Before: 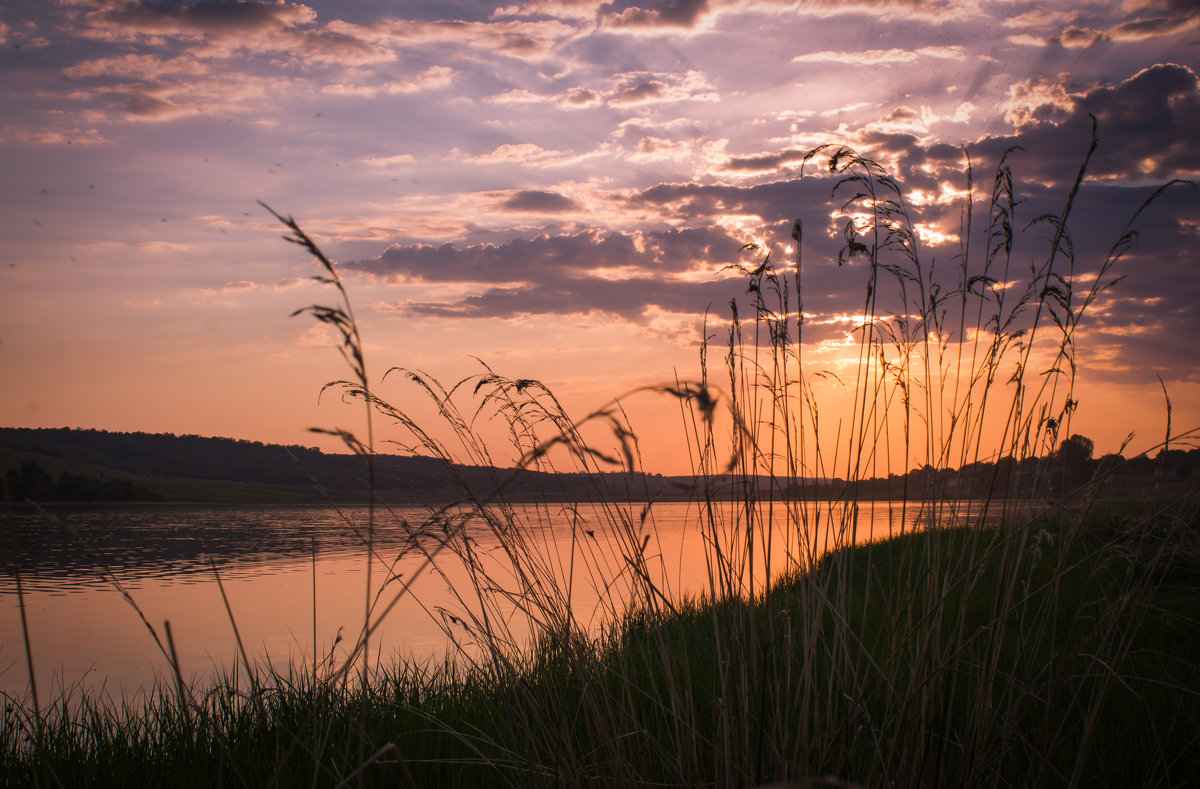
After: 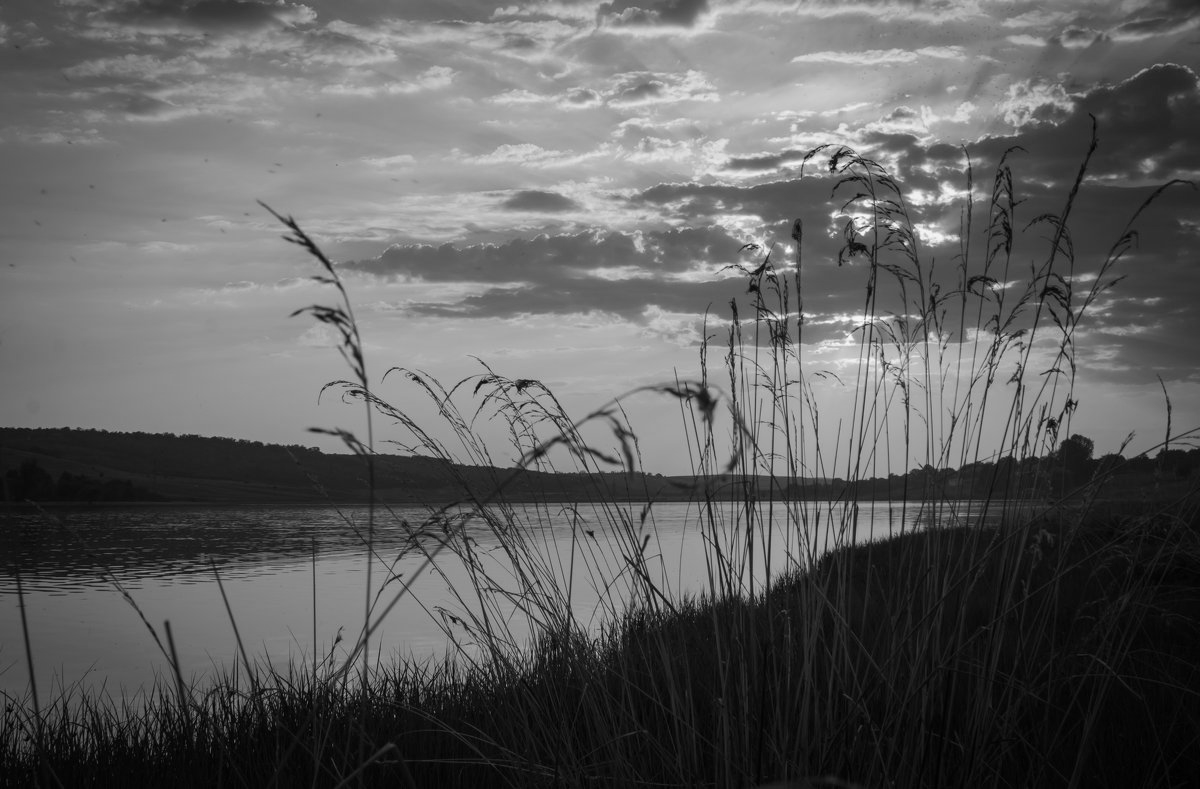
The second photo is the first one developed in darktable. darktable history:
color calibration: output gray [0.21, 0.42, 0.37, 0], gray › normalize channels true, illuminant same as pipeline (D50), adaptation XYZ, x 0.346, y 0.359, gamut compression 0
exposure: exposure 0 EV, compensate highlight preservation false
